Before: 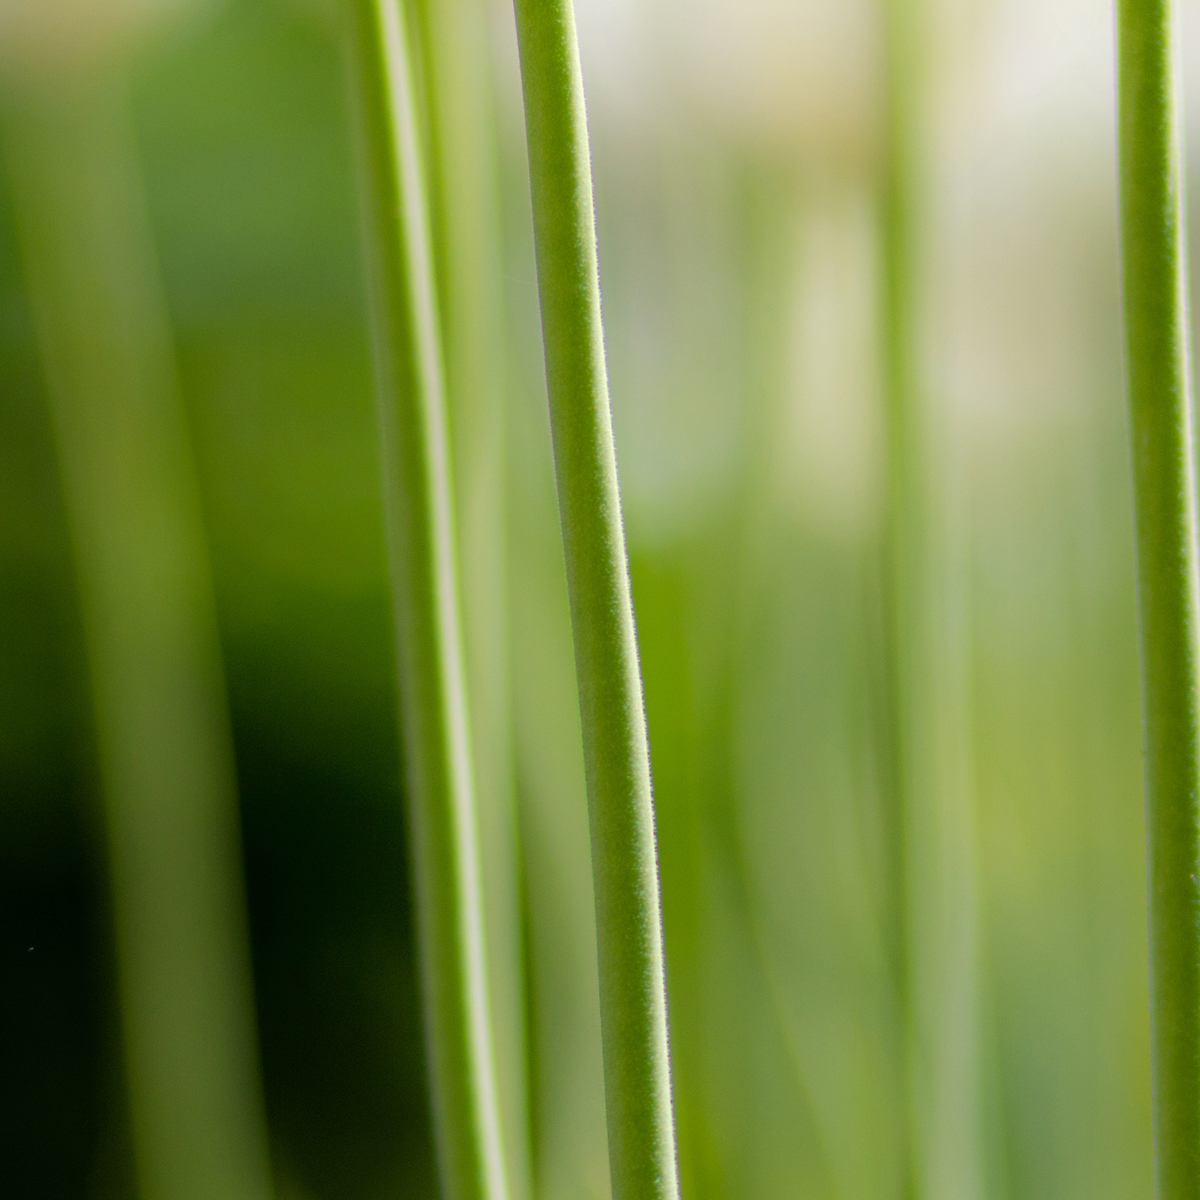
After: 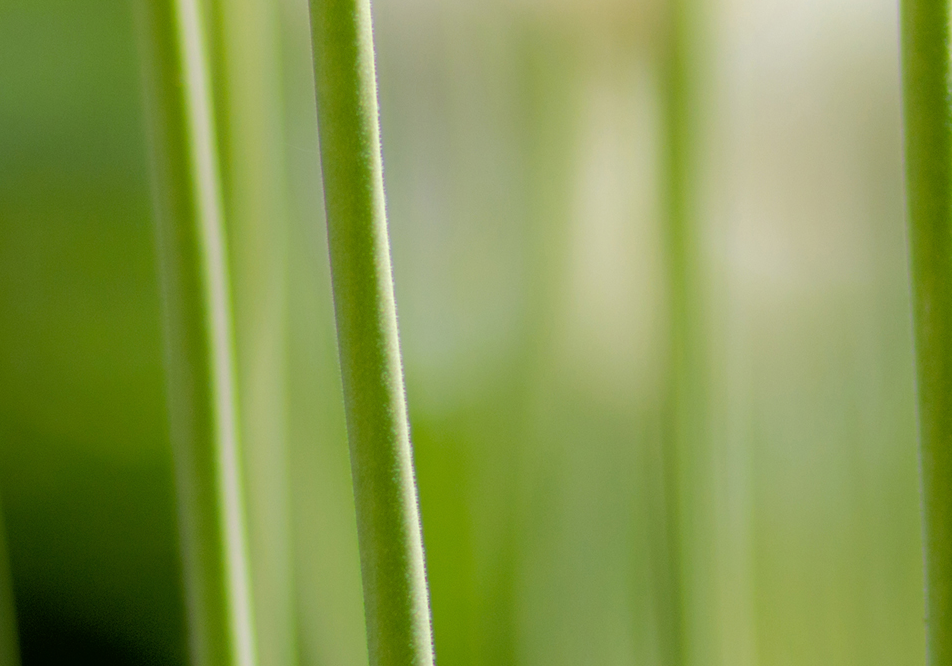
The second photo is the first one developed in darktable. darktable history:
crop: left 18.25%, top 11.076%, right 2.36%, bottom 33.383%
tone equalizer: -8 EV -1.8 EV, -7 EV -1.13 EV, -6 EV -1.62 EV
